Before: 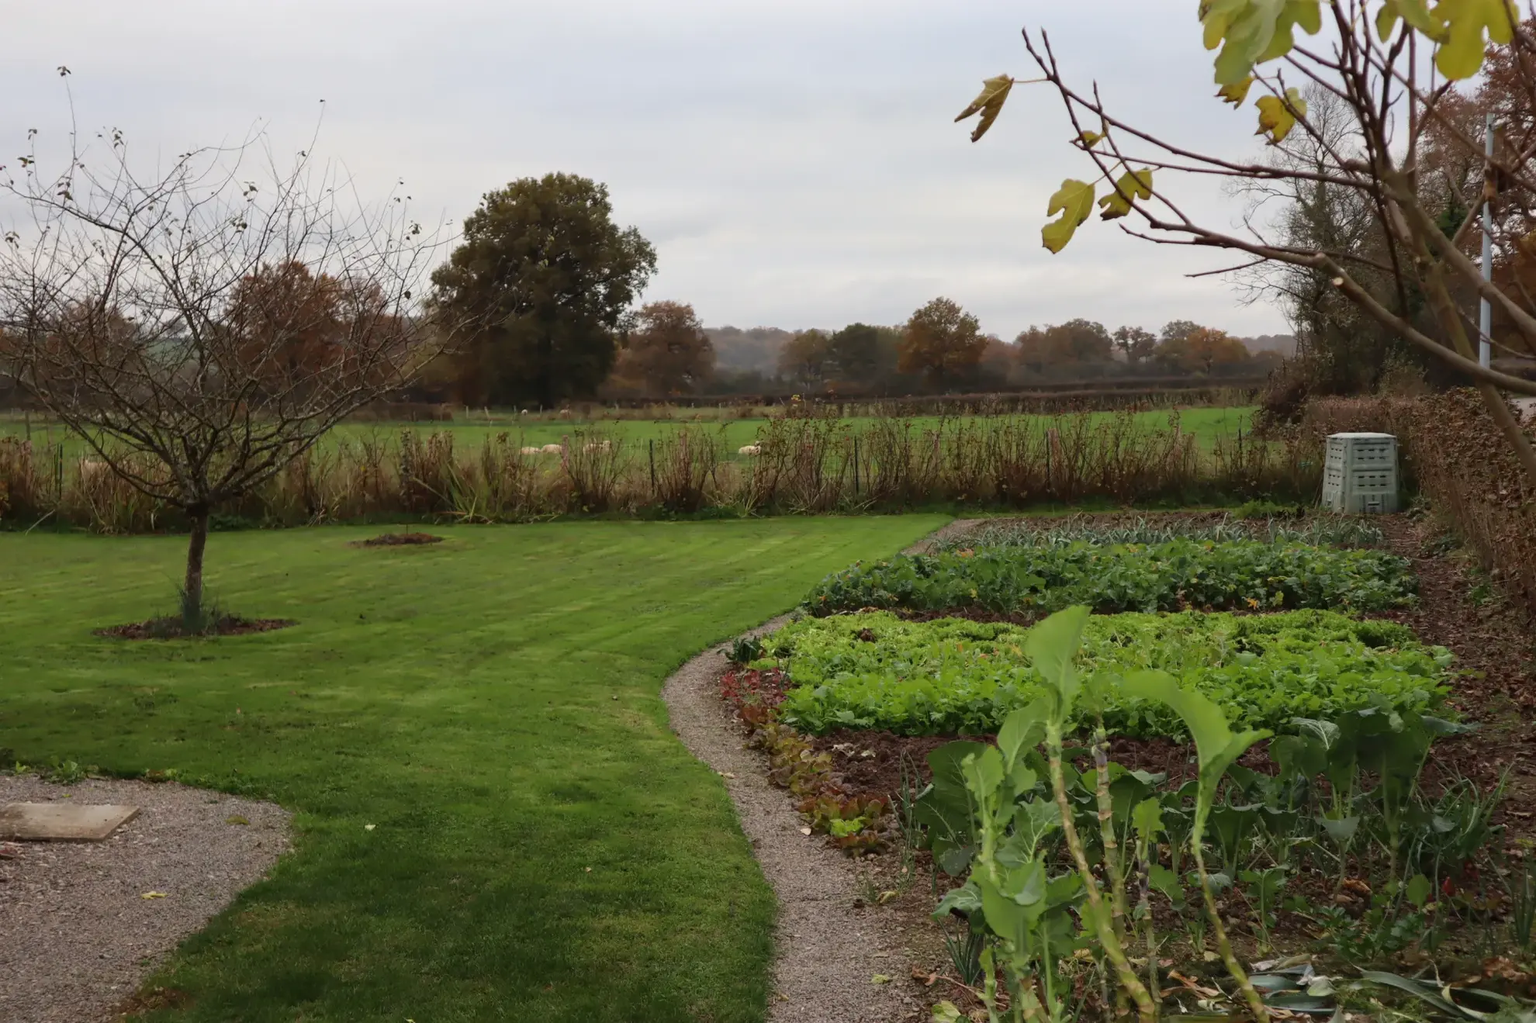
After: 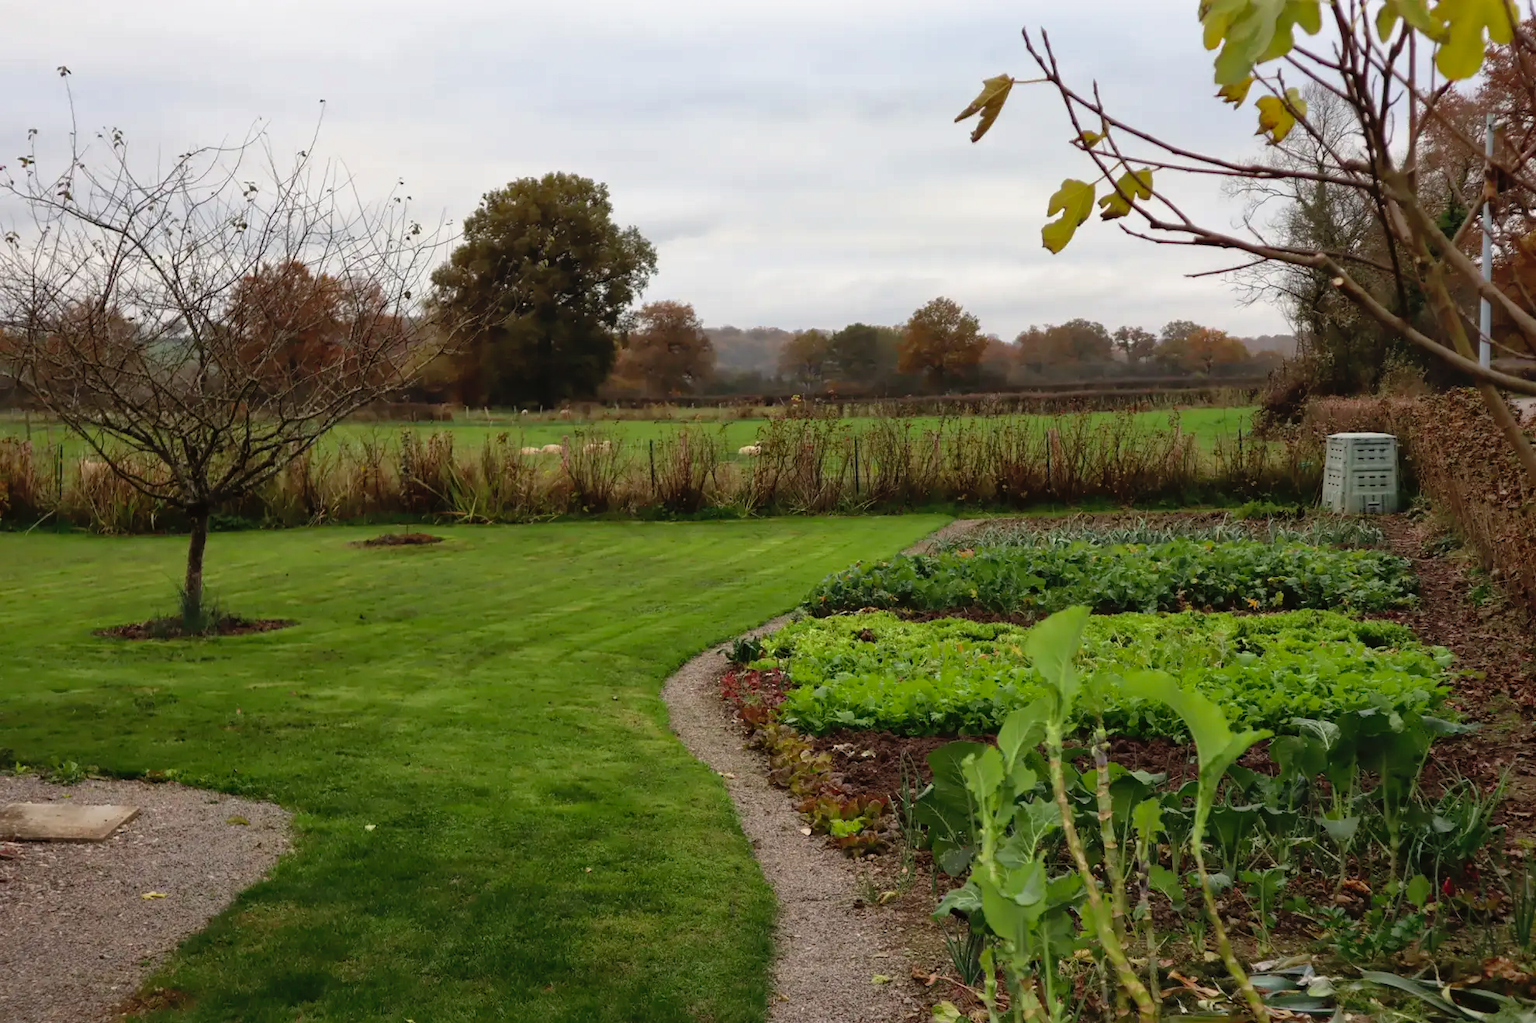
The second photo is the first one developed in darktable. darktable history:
shadows and highlights: on, module defaults
tone curve: curves: ch0 [(0, 0) (0.003, 0.001) (0.011, 0.005) (0.025, 0.011) (0.044, 0.02) (0.069, 0.031) (0.1, 0.045) (0.136, 0.077) (0.177, 0.124) (0.224, 0.181) (0.277, 0.245) (0.335, 0.316) (0.399, 0.393) (0.468, 0.477) (0.543, 0.568) (0.623, 0.666) (0.709, 0.771) (0.801, 0.871) (0.898, 0.965) (1, 1)], preserve colors none
